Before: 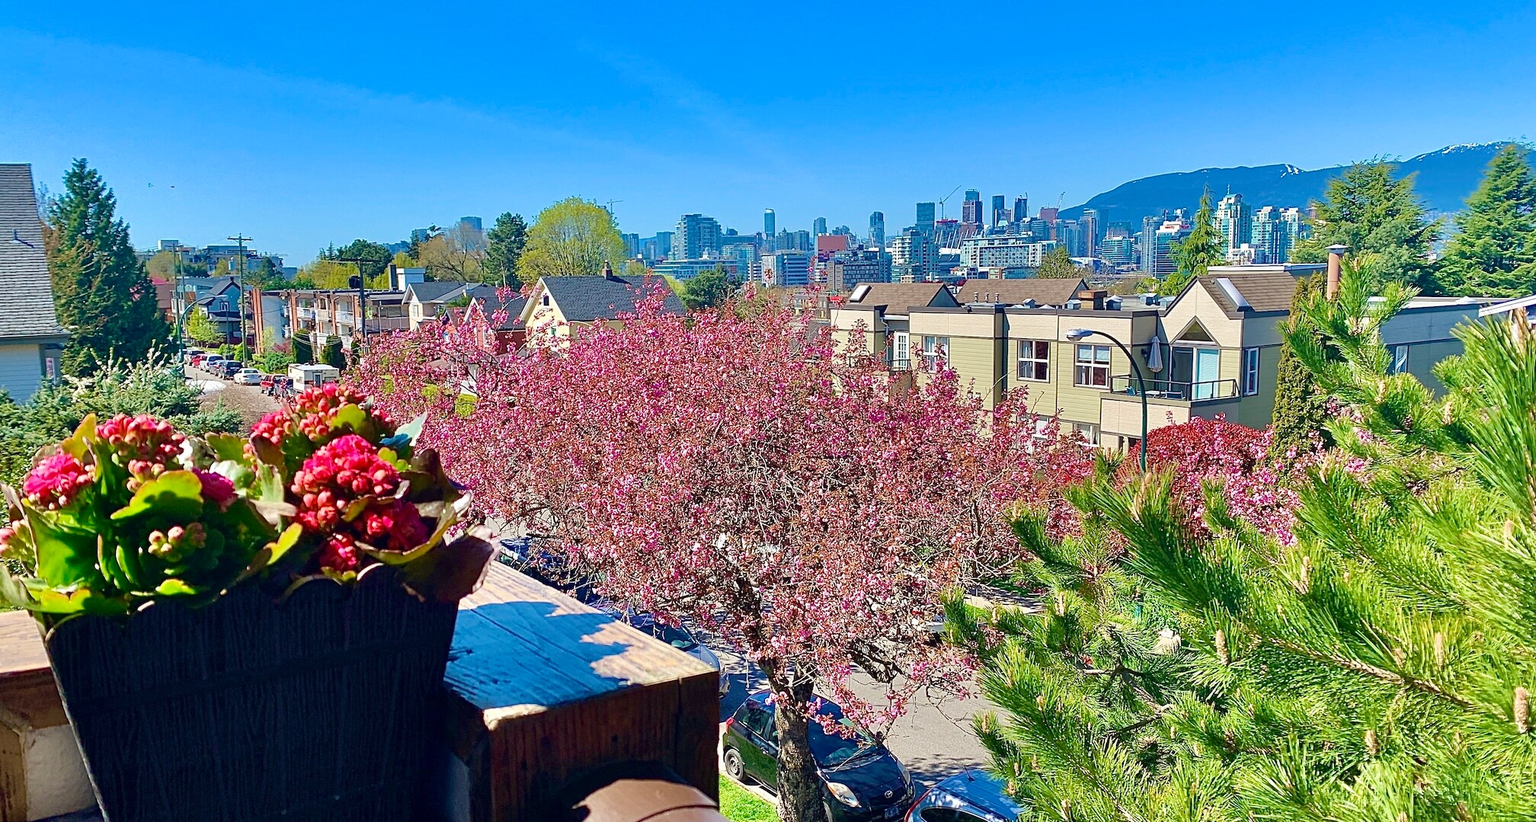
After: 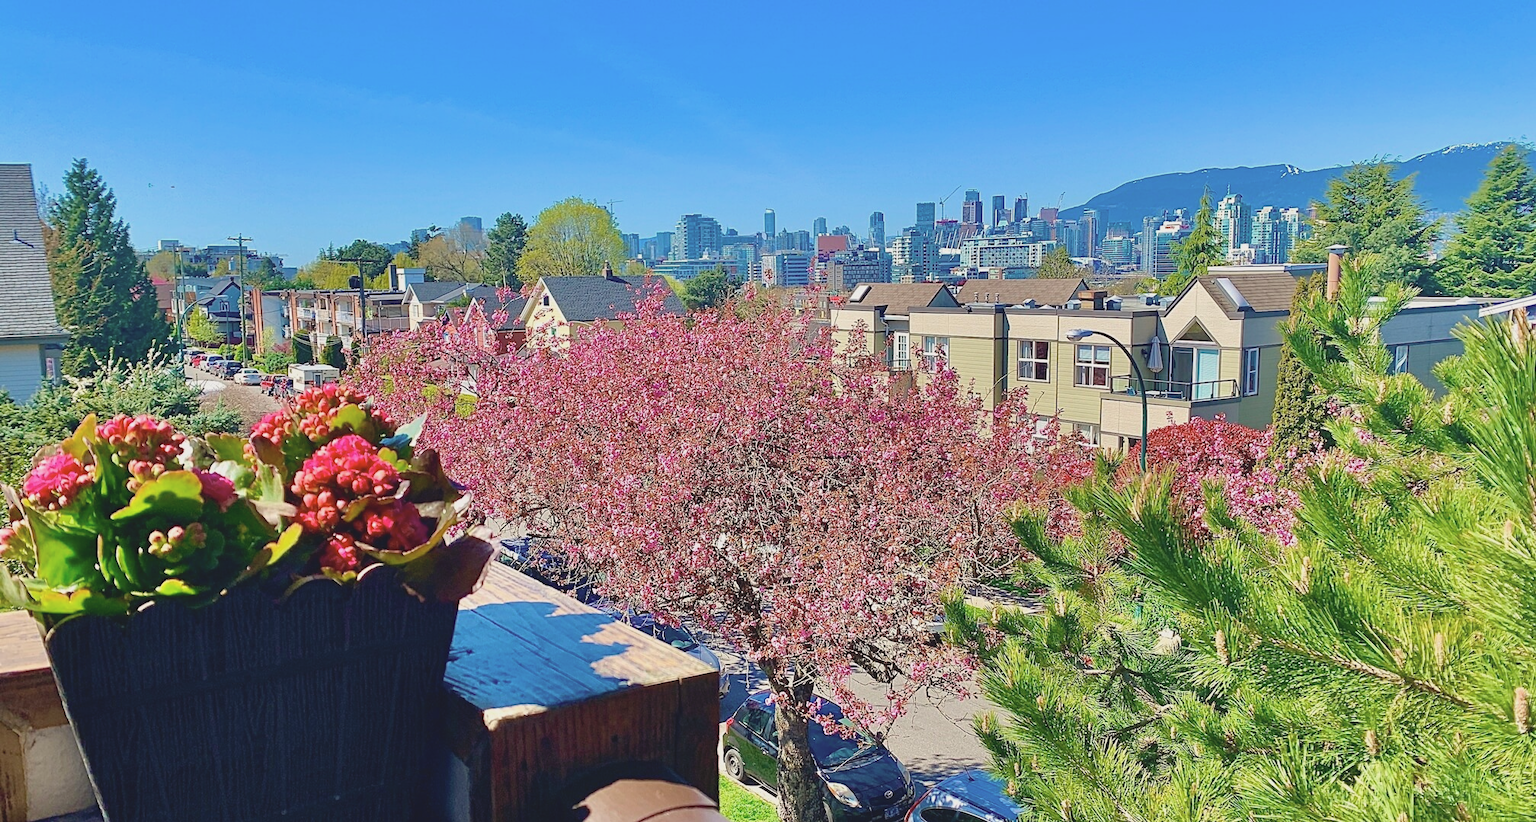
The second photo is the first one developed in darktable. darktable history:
color calibration: x 0.342, y 0.355, temperature 5146 K
contrast brightness saturation: contrast -0.15, brightness 0.05, saturation -0.12
